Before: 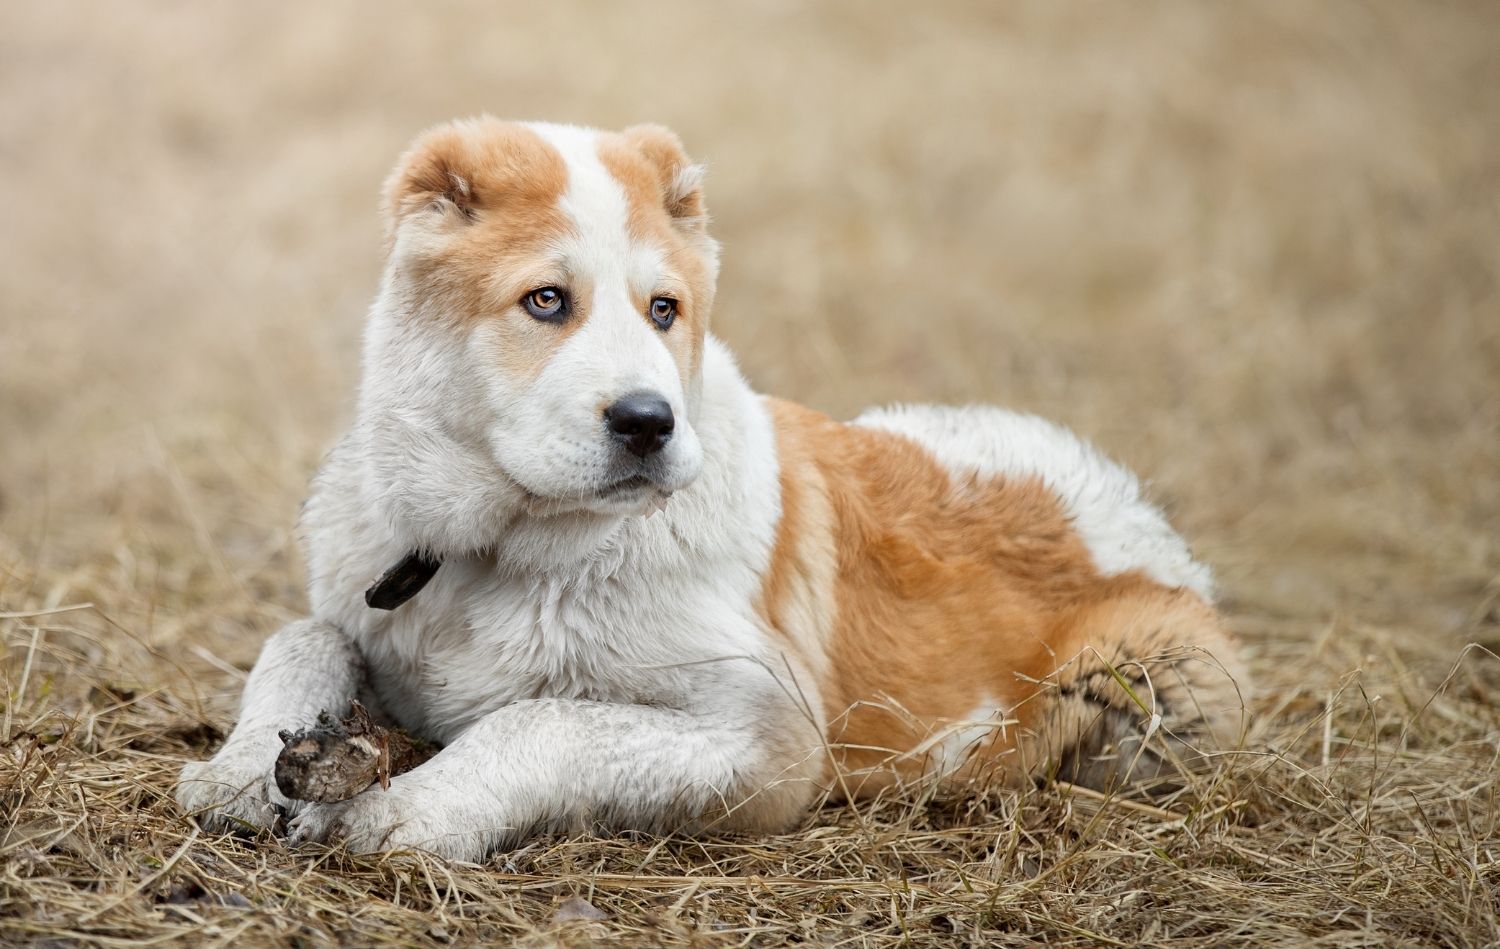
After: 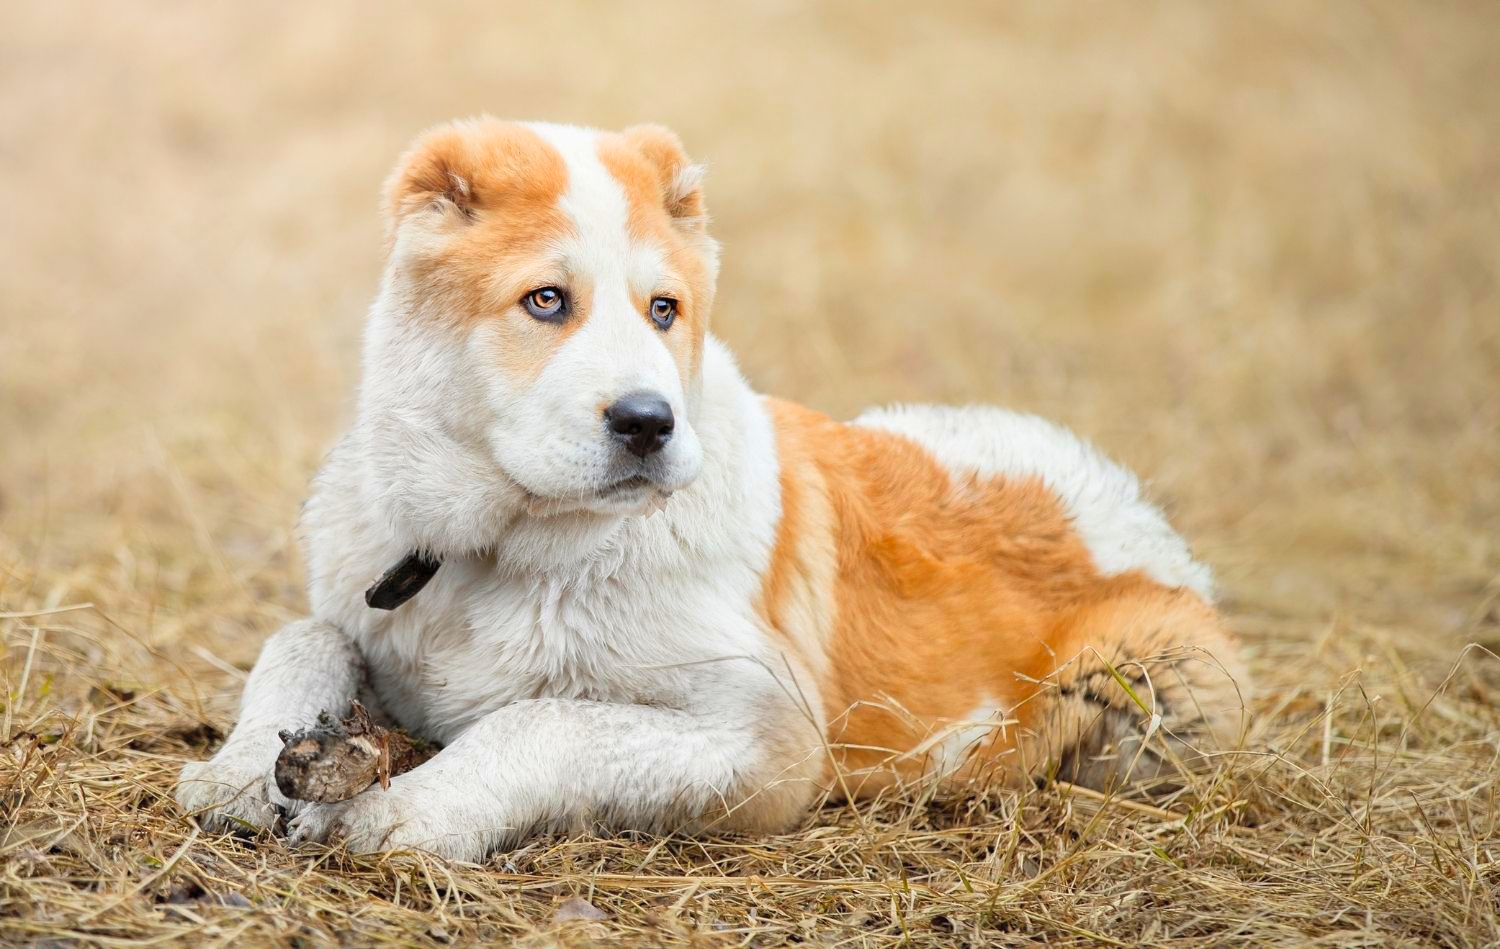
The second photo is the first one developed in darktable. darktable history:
contrast brightness saturation: contrast 0.067, brightness 0.178, saturation 0.42
